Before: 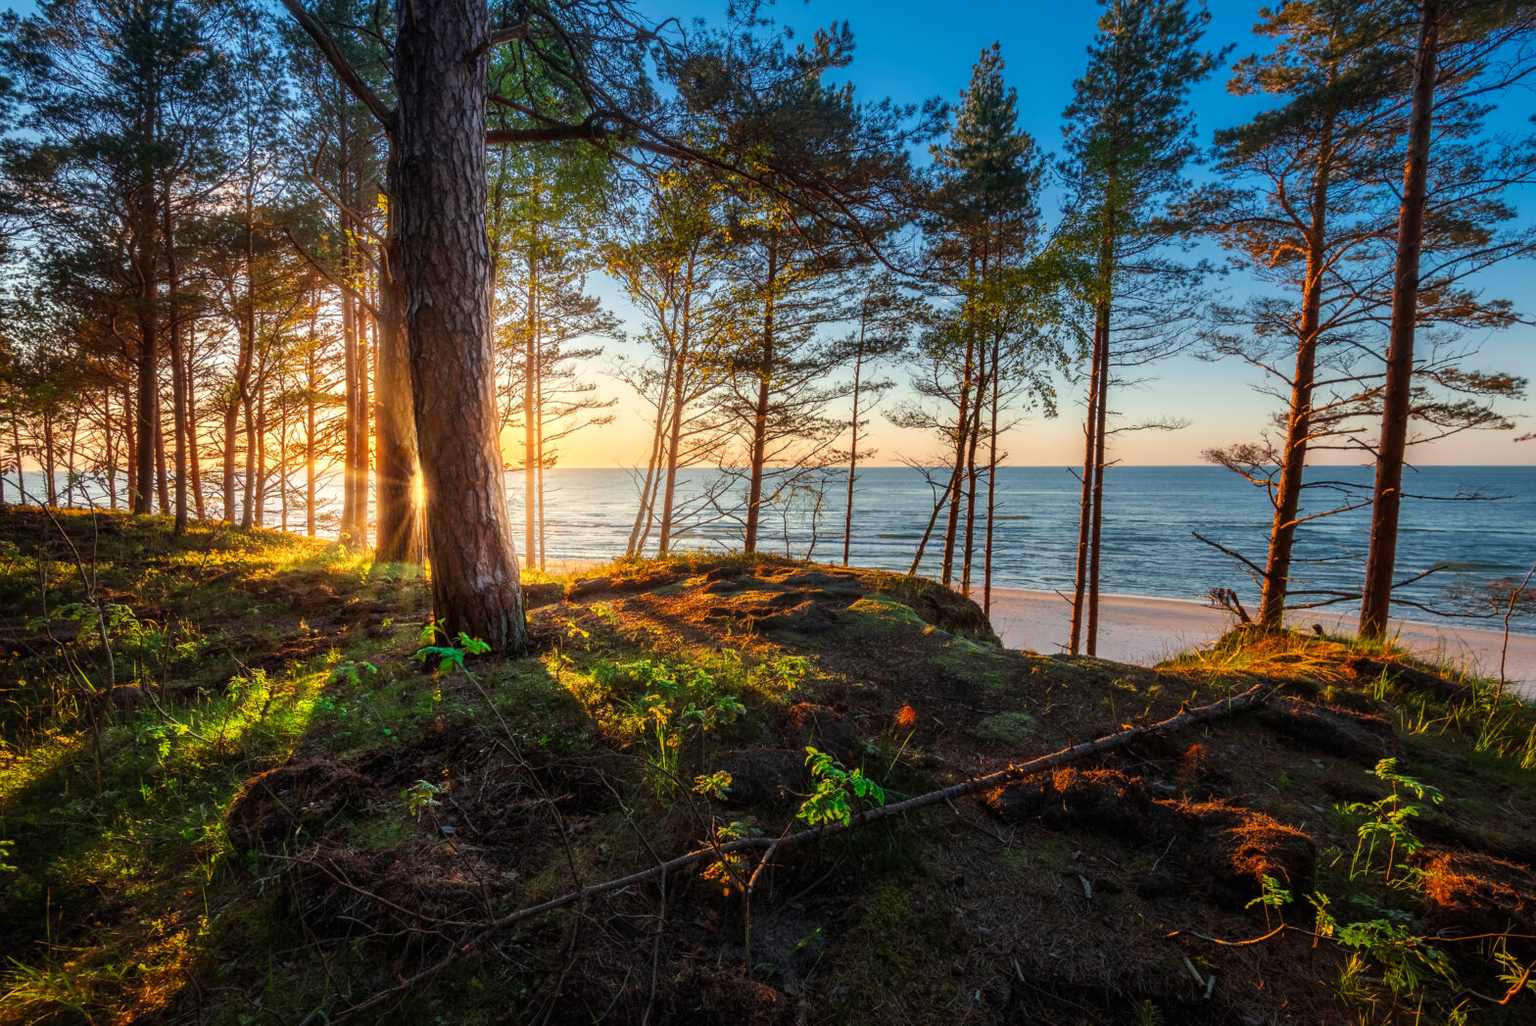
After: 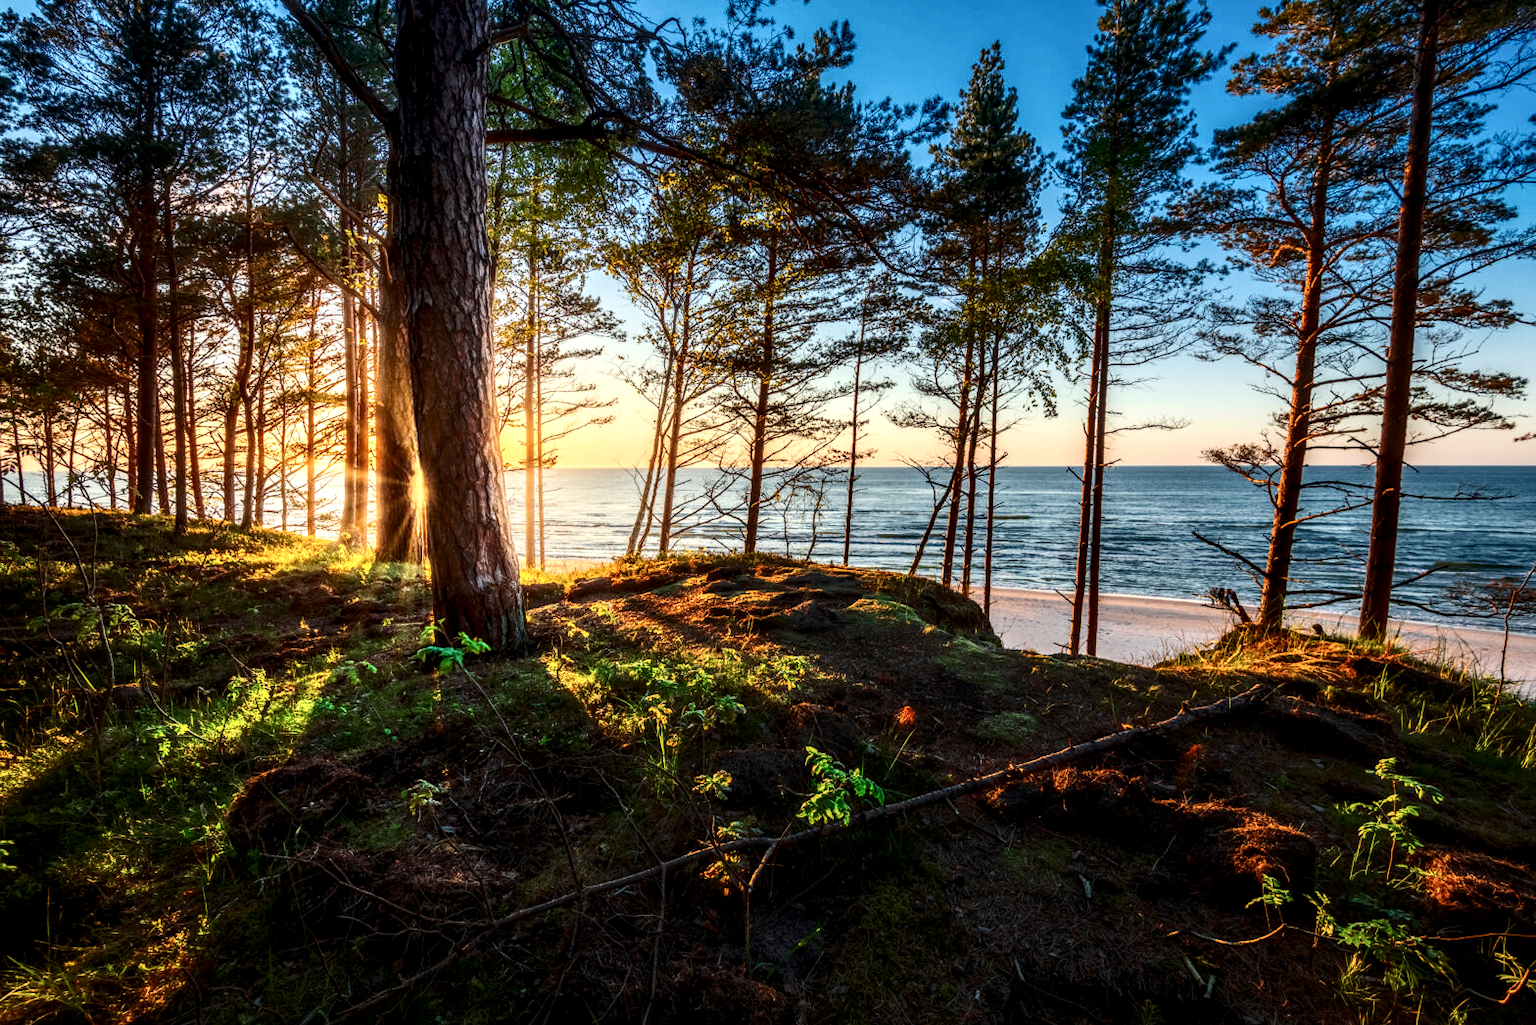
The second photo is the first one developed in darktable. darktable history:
local contrast: detail 144%
contrast brightness saturation: contrast 0.28
